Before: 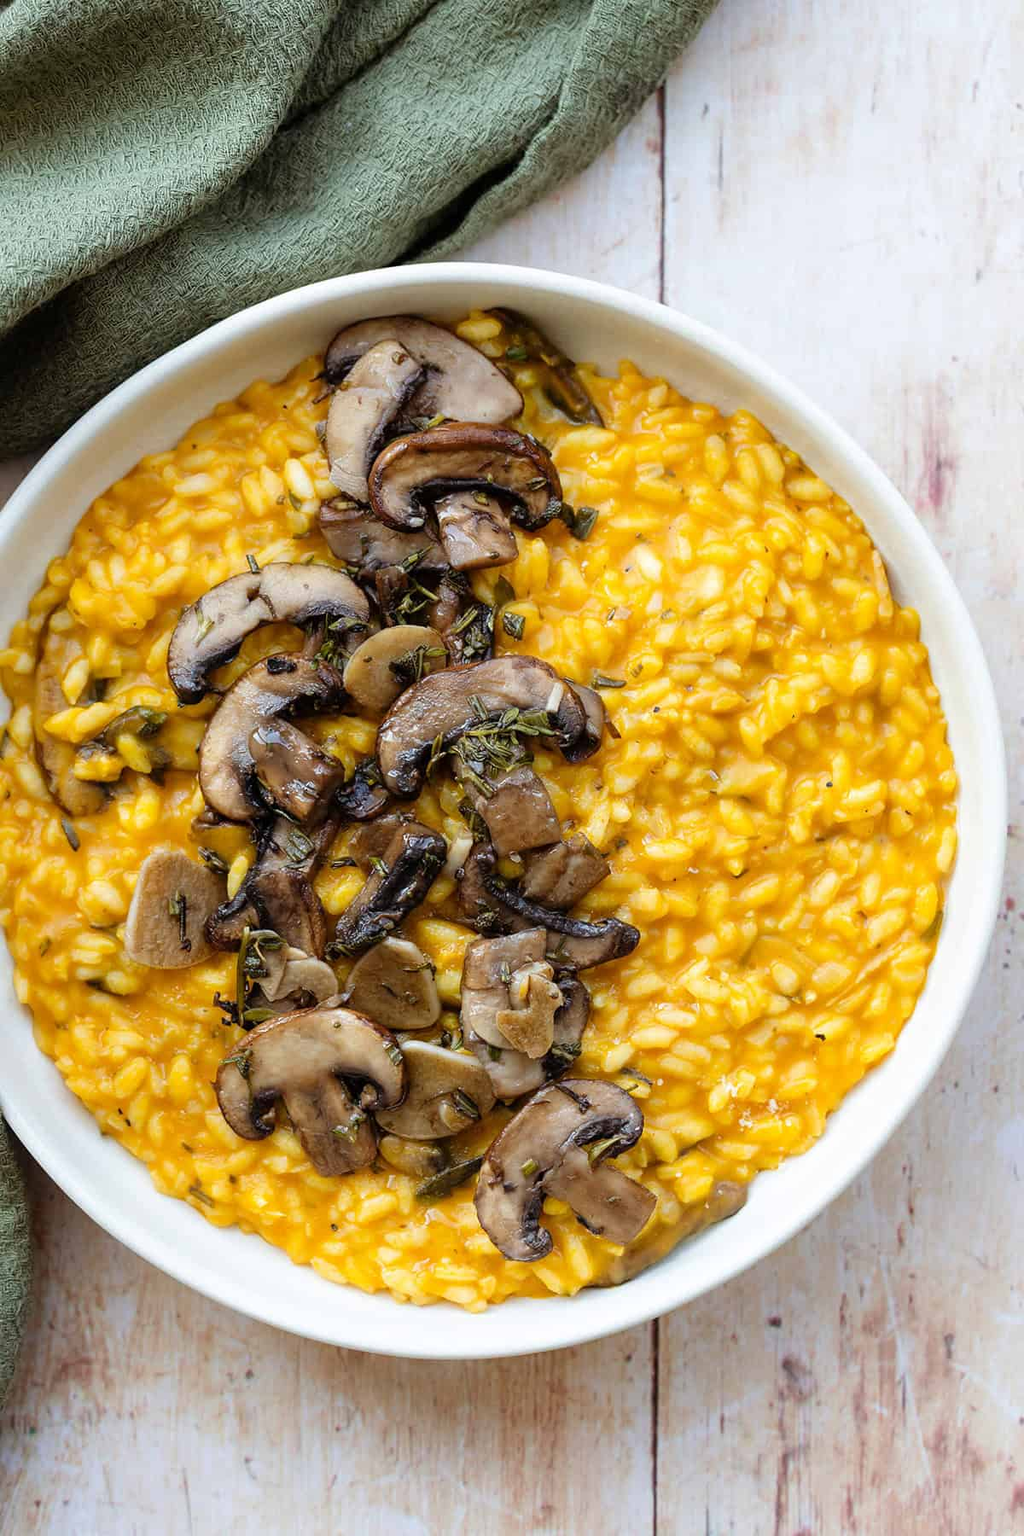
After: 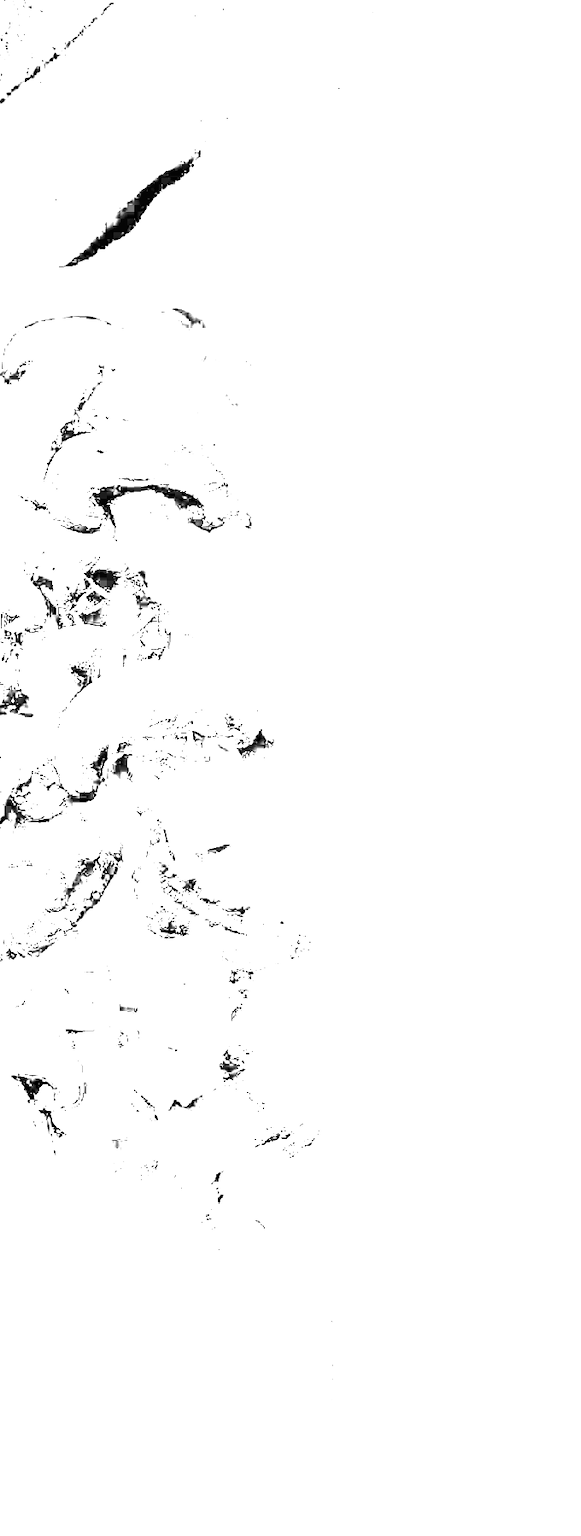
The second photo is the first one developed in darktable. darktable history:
color calibration: output gray [0.25, 0.35, 0.4, 0], illuminant as shot in camera, x 0.358, y 0.373, temperature 4628.91 K, saturation algorithm version 1 (2020)
crop: left 31.591%, top 0.001%, right 11.594%
exposure: exposure 7.901 EV, compensate exposure bias true, compensate highlight preservation false
shadows and highlights: shadows 79.28, white point adjustment -9.16, highlights -61.23, soften with gaussian
